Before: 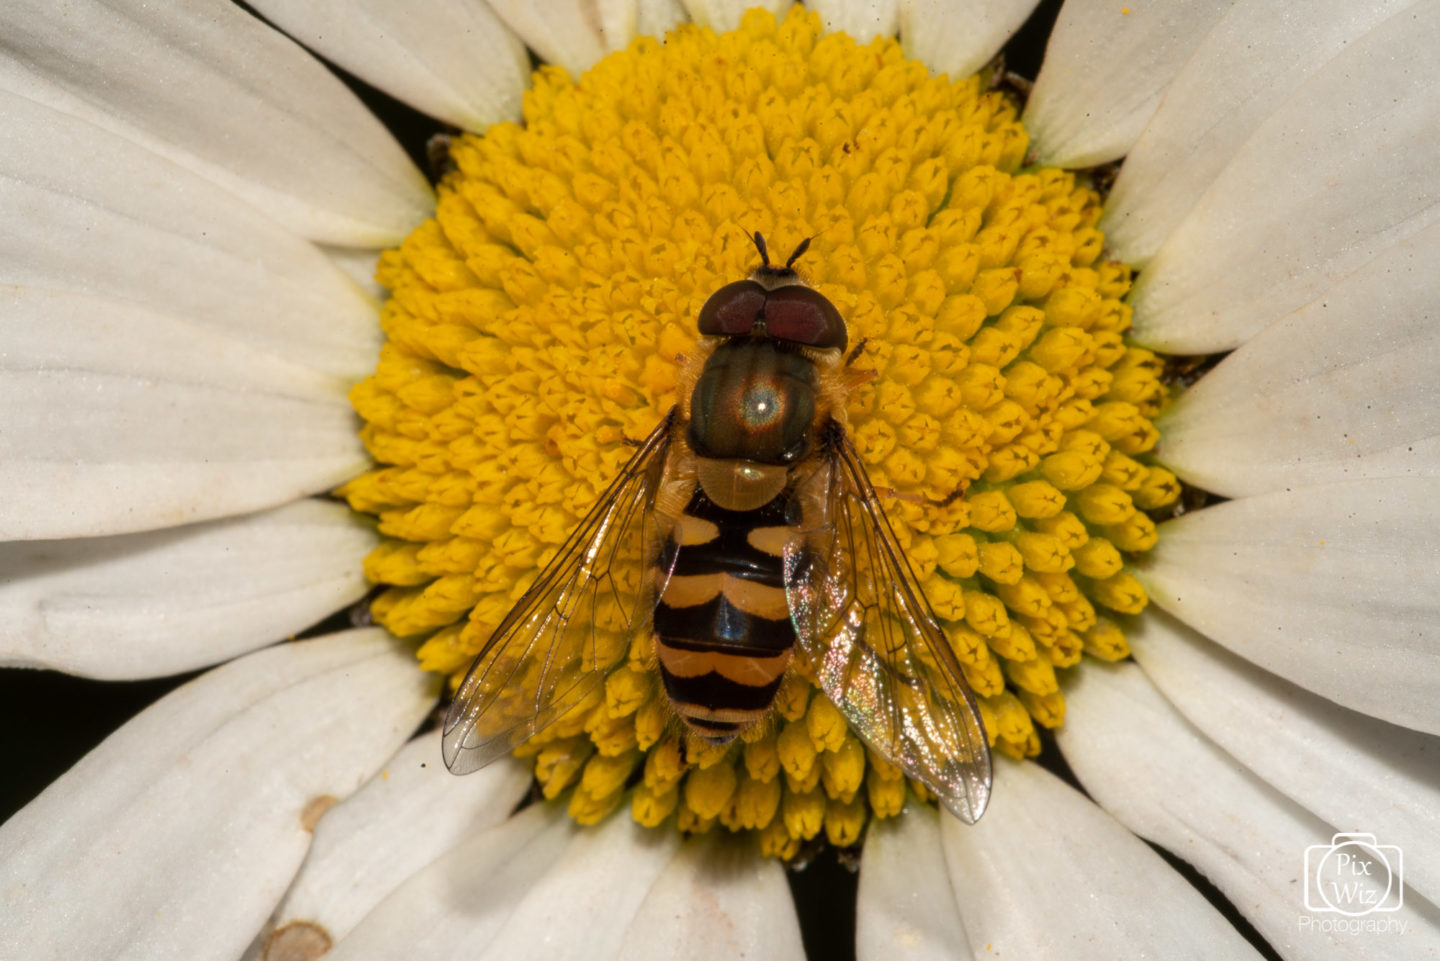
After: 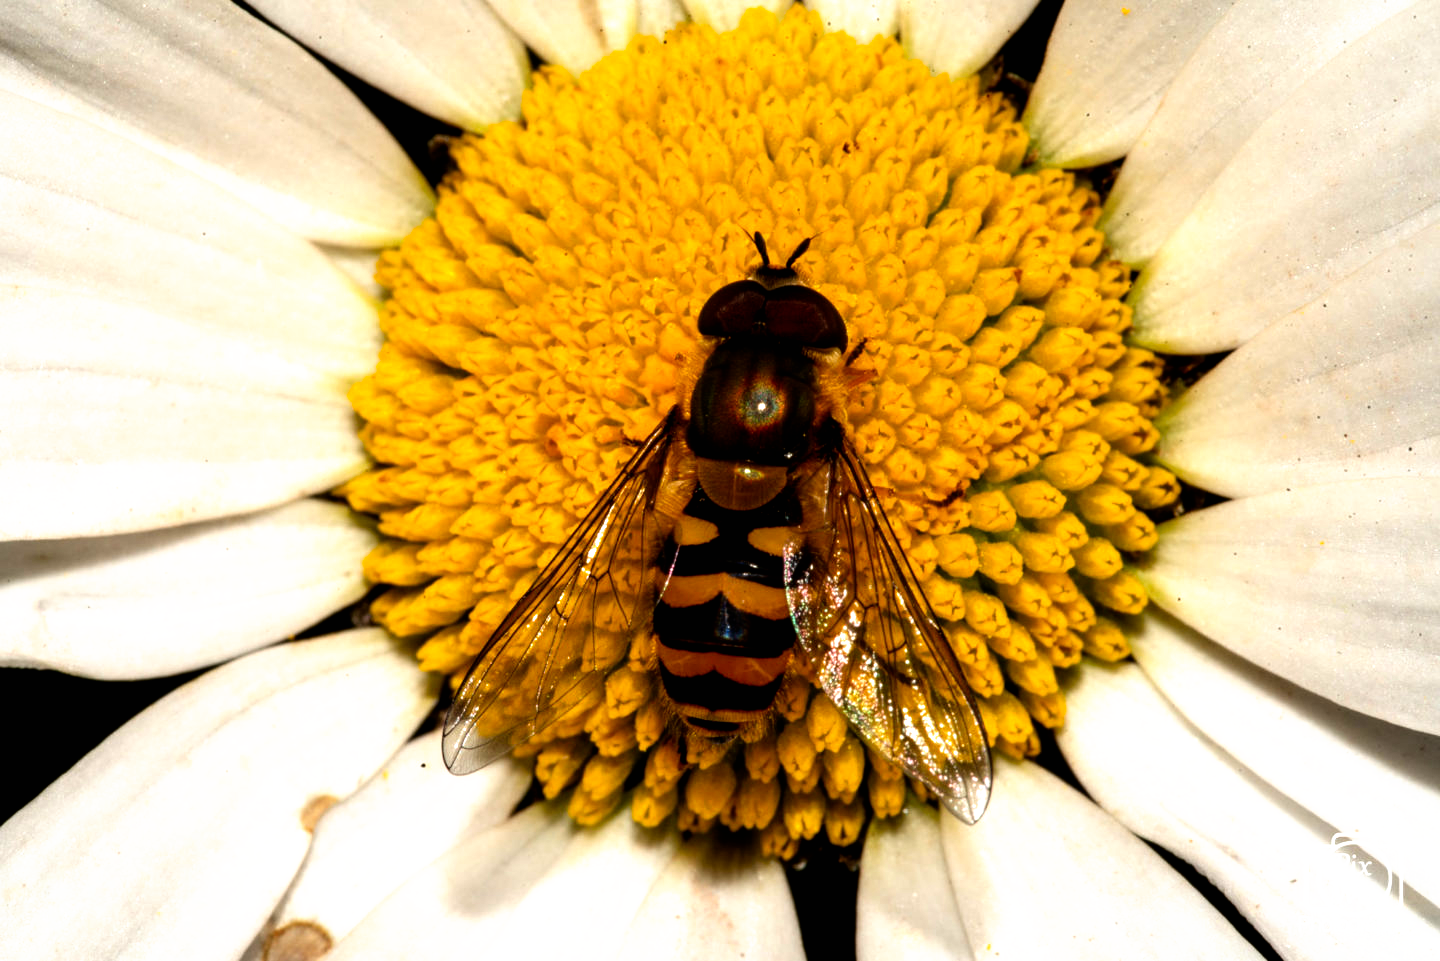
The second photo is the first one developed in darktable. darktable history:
filmic rgb: black relative exposure -8.2 EV, white relative exposure 2.2 EV, threshold 3 EV, hardness 7.11, latitude 85.74%, contrast 1.696, highlights saturation mix -4%, shadows ↔ highlights balance -2.69%, preserve chrominance no, color science v5 (2021), contrast in shadows safe, contrast in highlights safe, enable highlight reconstruction true
